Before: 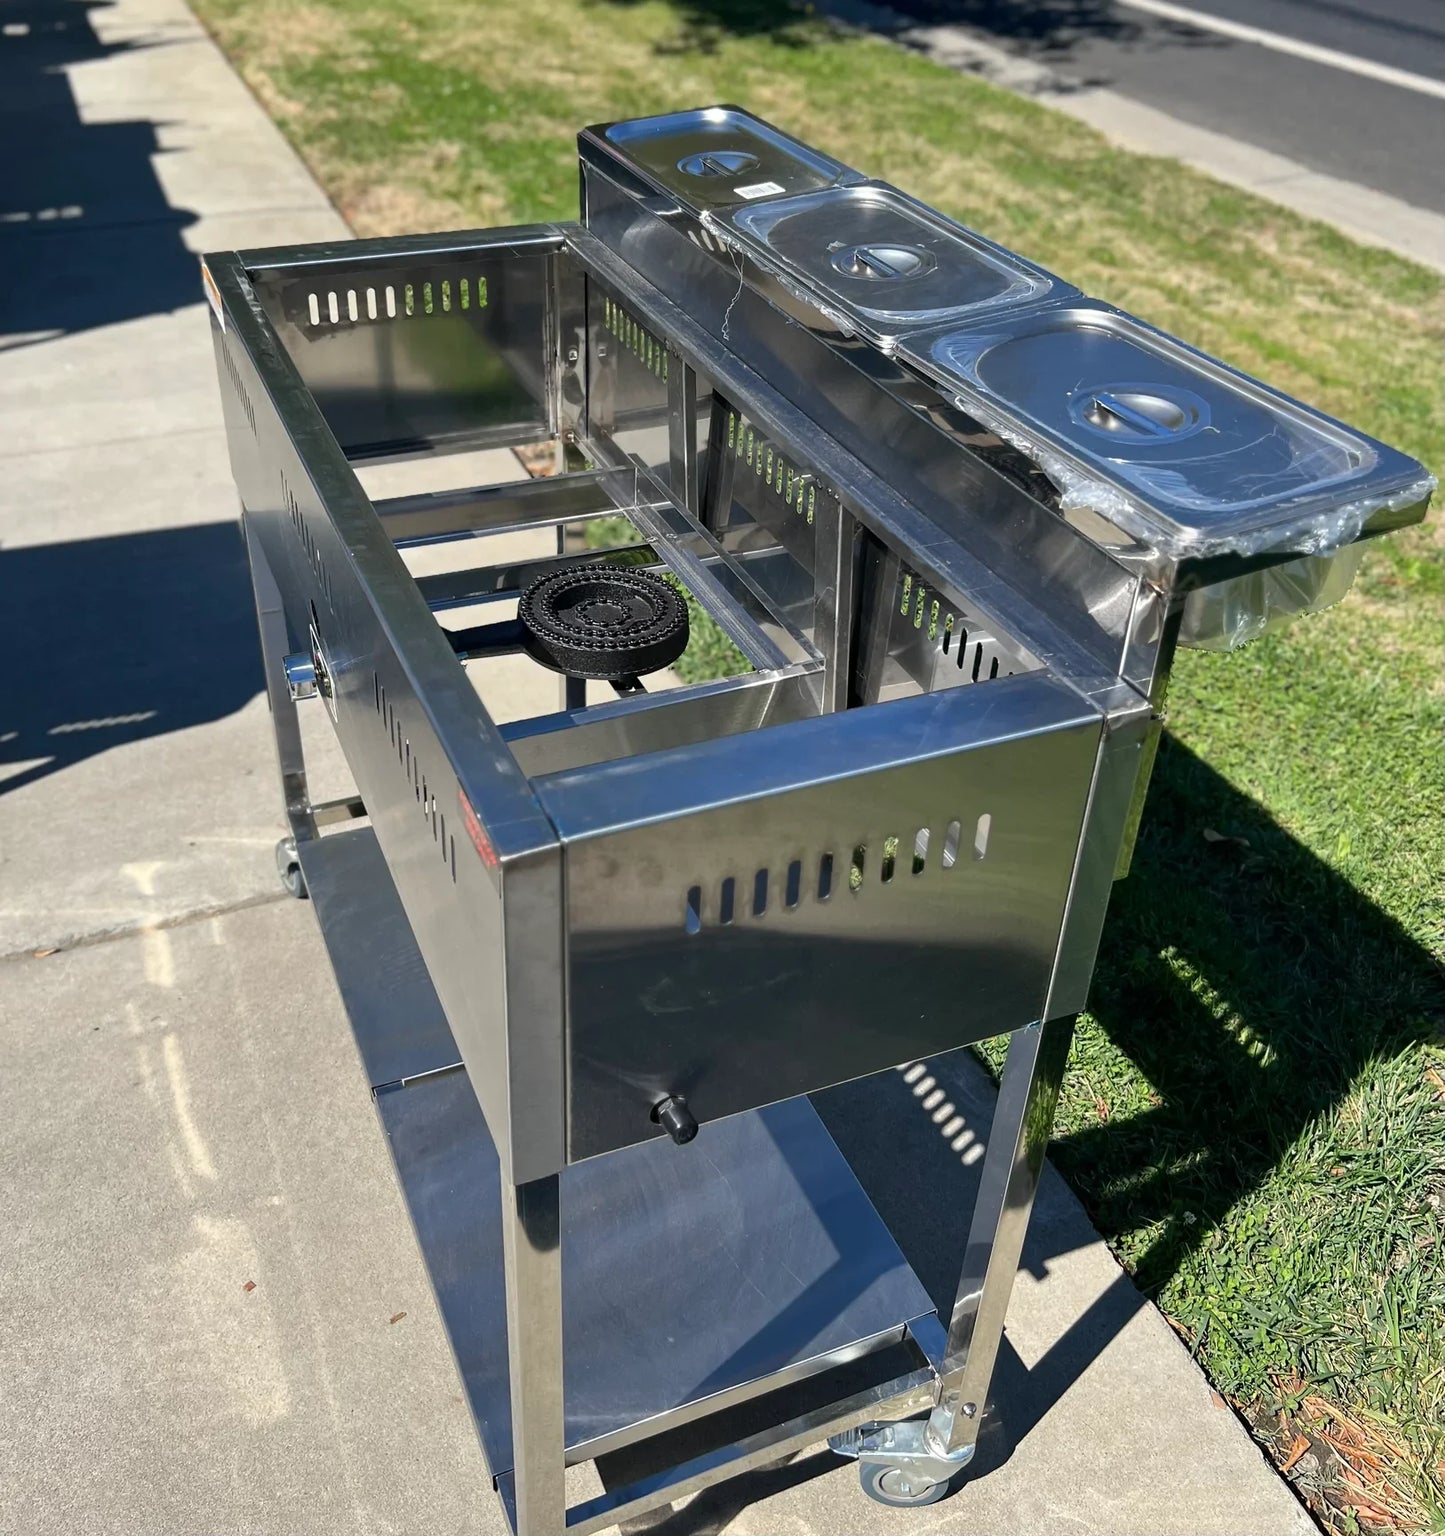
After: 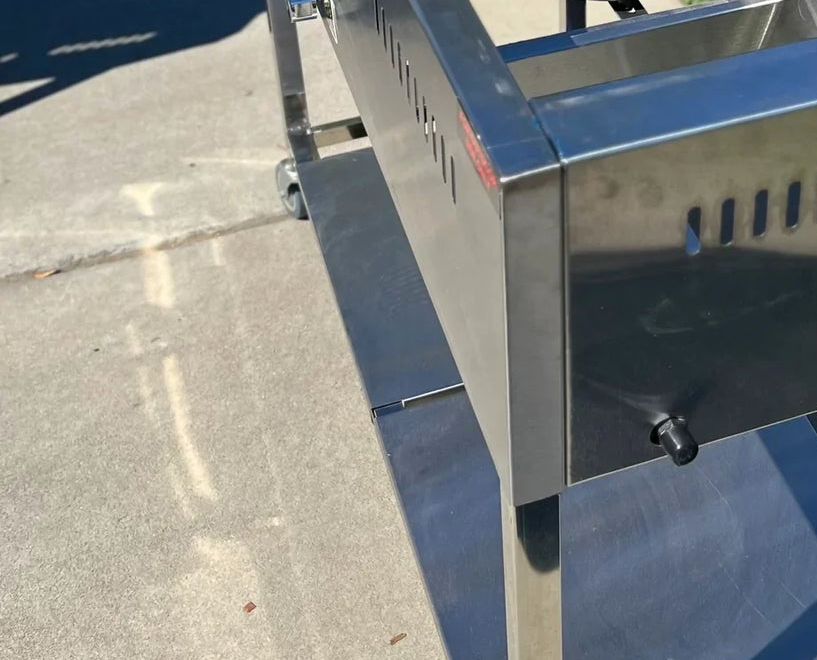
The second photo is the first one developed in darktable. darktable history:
crop: top 44.247%, right 43.45%, bottom 12.778%
contrast brightness saturation: contrast 0.035, saturation 0.066
